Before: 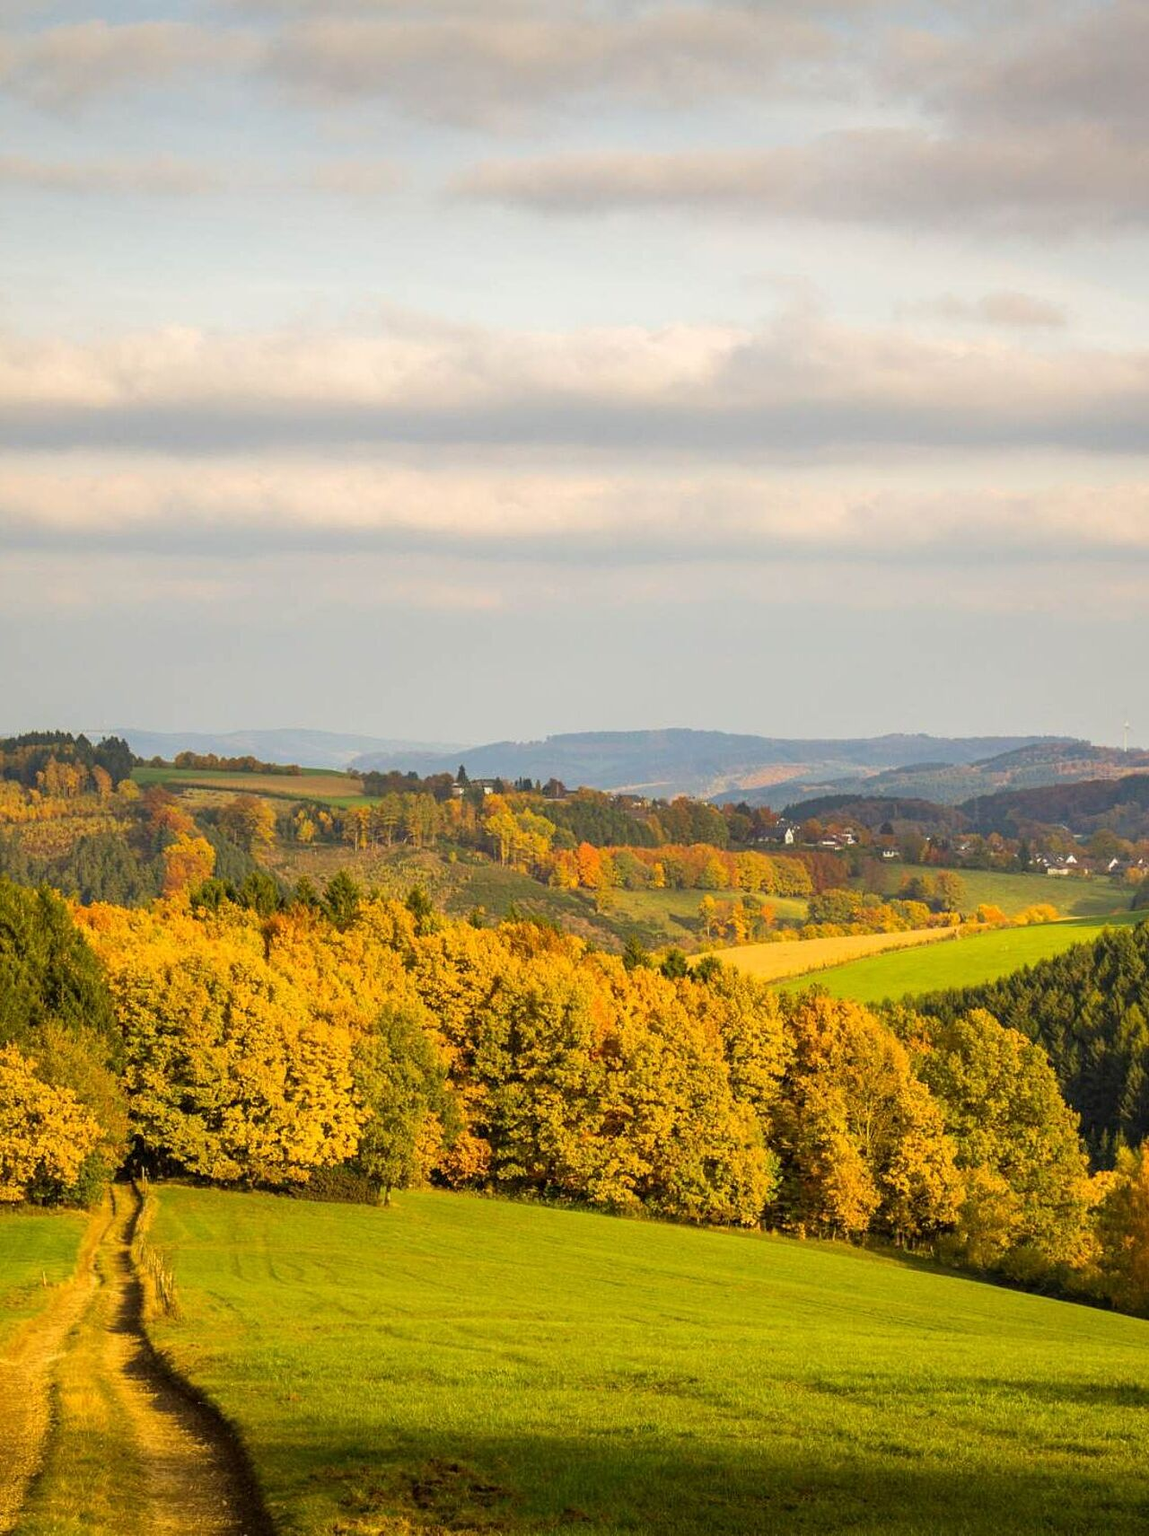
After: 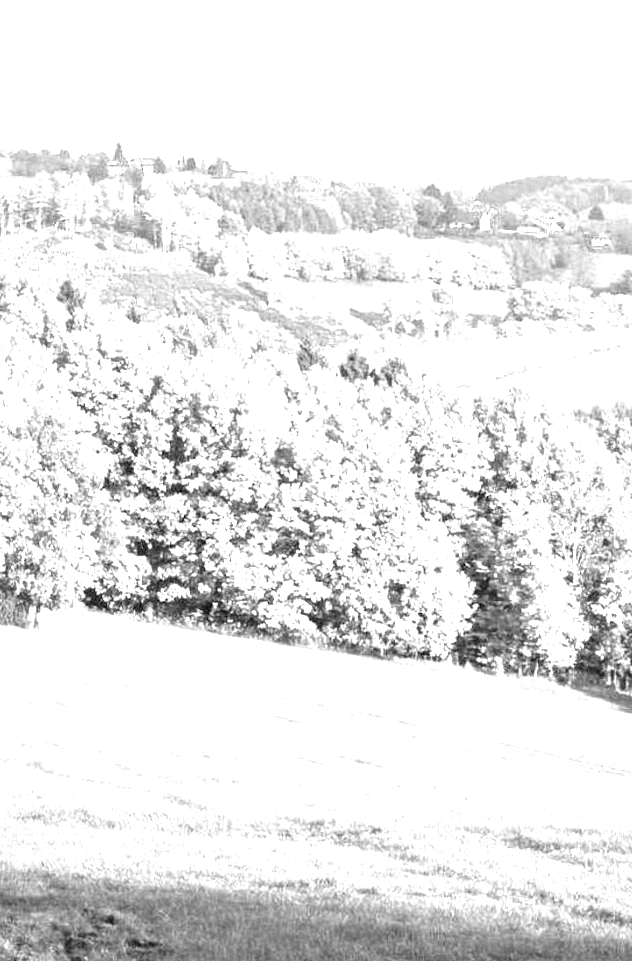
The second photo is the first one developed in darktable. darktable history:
white balance: red 1.042, blue 1.17
exposure: exposure 3 EV, compensate highlight preservation false
monochrome: a 14.95, b -89.96
rotate and perspective: lens shift (horizontal) -0.055, automatic cropping off
crop: left 29.672%, top 41.786%, right 20.851%, bottom 3.487%
